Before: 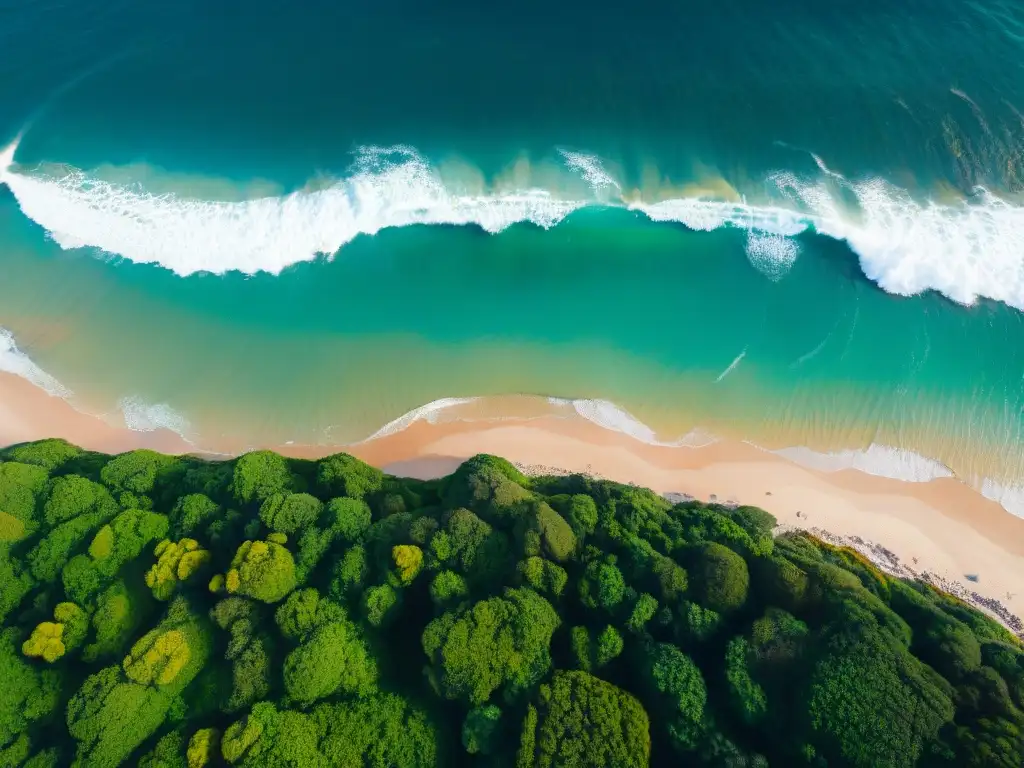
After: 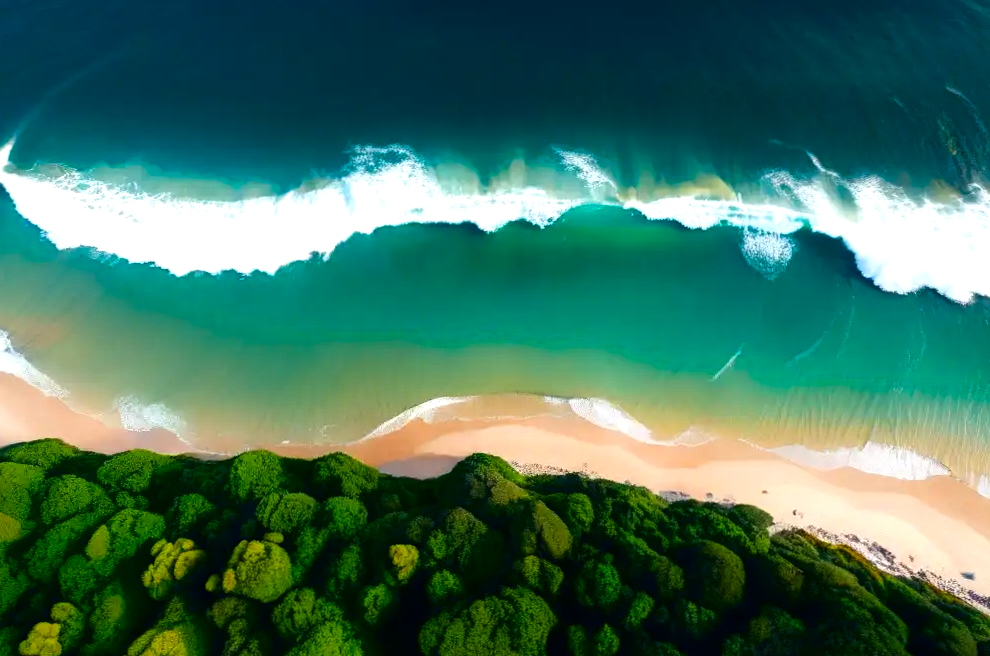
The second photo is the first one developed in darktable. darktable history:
contrast brightness saturation: contrast 0.104, brightness -0.27, saturation 0.141
tone equalizer: -8 EV -0.421 EV, -7 EV -0.389 EV, -6 EV -0.346 EV, -5 EV -0.215 EV, -3 EV 0.252 EV, -2 EV 0.341 EV, -1 EV 0.402 EV, +0 EV 0.441 EV
crop and rotate: angle 0.133°, left 0.311%, right 2.669%, bottom 14.298%
